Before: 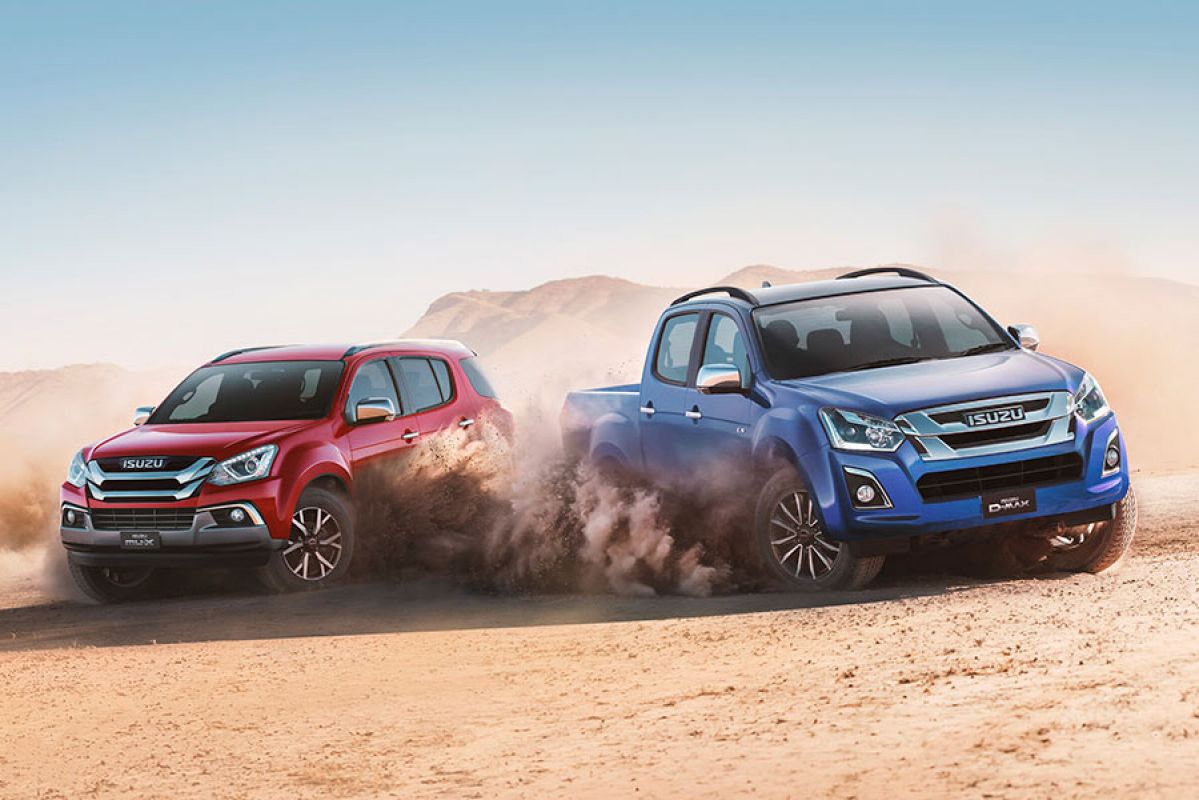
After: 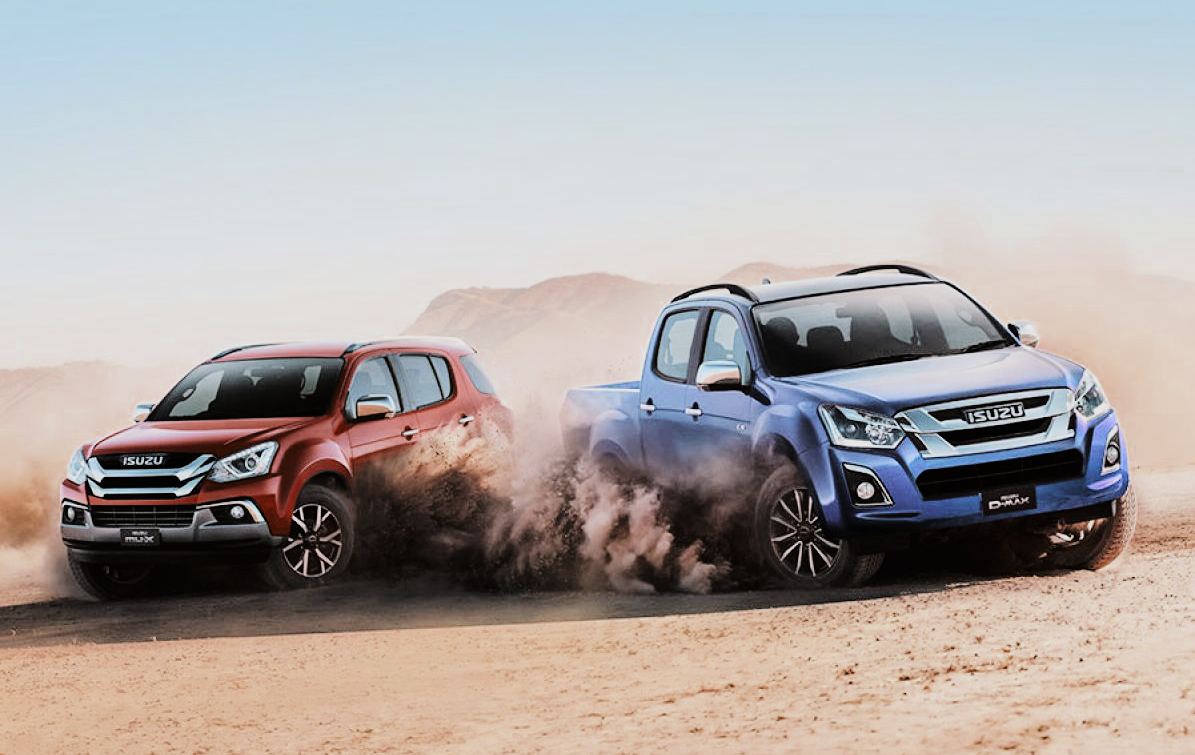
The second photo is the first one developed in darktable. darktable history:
crop: top 0.446%, right 0.264%, bottom 5.074%
tone curve: curves: ch0 [(0, 0) (0.003, 0.003) (0.011, 0.005) (0.025, 0.008) (0.044, 0.012) (0.069, 0.02) (0.1, 0.031) (0.136, 0.047) (0.177, 0.088) (0.224, 0.141) (0.277, 0.222) (0.335, 0.32) (0.399, 0.425) (0.468, 0.524) (0.543, 0.623) (0.623, 0.716) (0.709, 0.796) (0.801, 0.88) (0.898, 0.959) (1, 1)], color space Lab, linked channels, preserve colors none
filmic rgb: black relative exposure -7.65 EV, white relative exposure 4.56 EV, hardness 3.61
color zones: curves: ch0 [(0, 0.5) (0.125, 0.4) (0.25, 0.5) (0.375, 0.4) (0.5, 0.4) (0.625, 0.6) (0.75, 0.6) (0.875, 0.5)]; ch1 [(0, 0.35) (0.125, 0.45) (0.25, 0.35) (0.375, 0.35) (0.5, 0.35) (0.625, 0.35) (0.75, 0.45) (0.875, 0.35)]; ch2 [(0, 0.6) (0.125, 0.5) (0.25, 0.5) (0.375, 0.6) (0.5, 0.6) (0.625, 0.5) (0.75, 0.5) (0.875, 0.5)]
